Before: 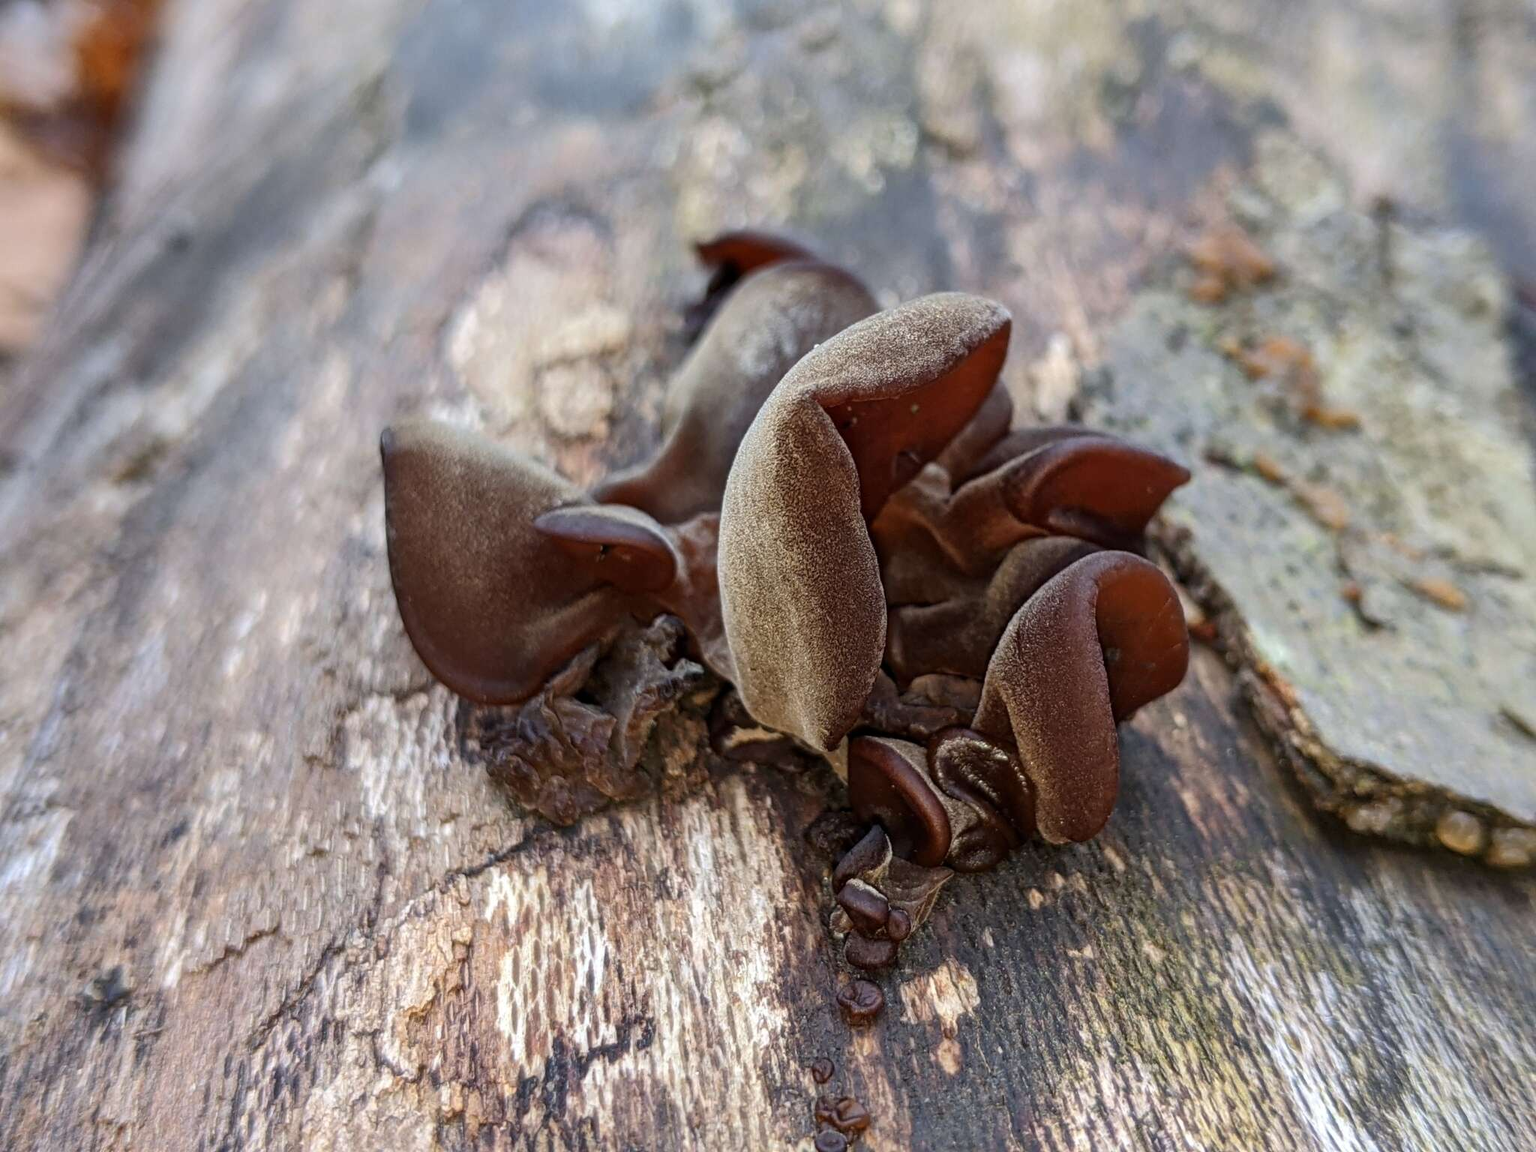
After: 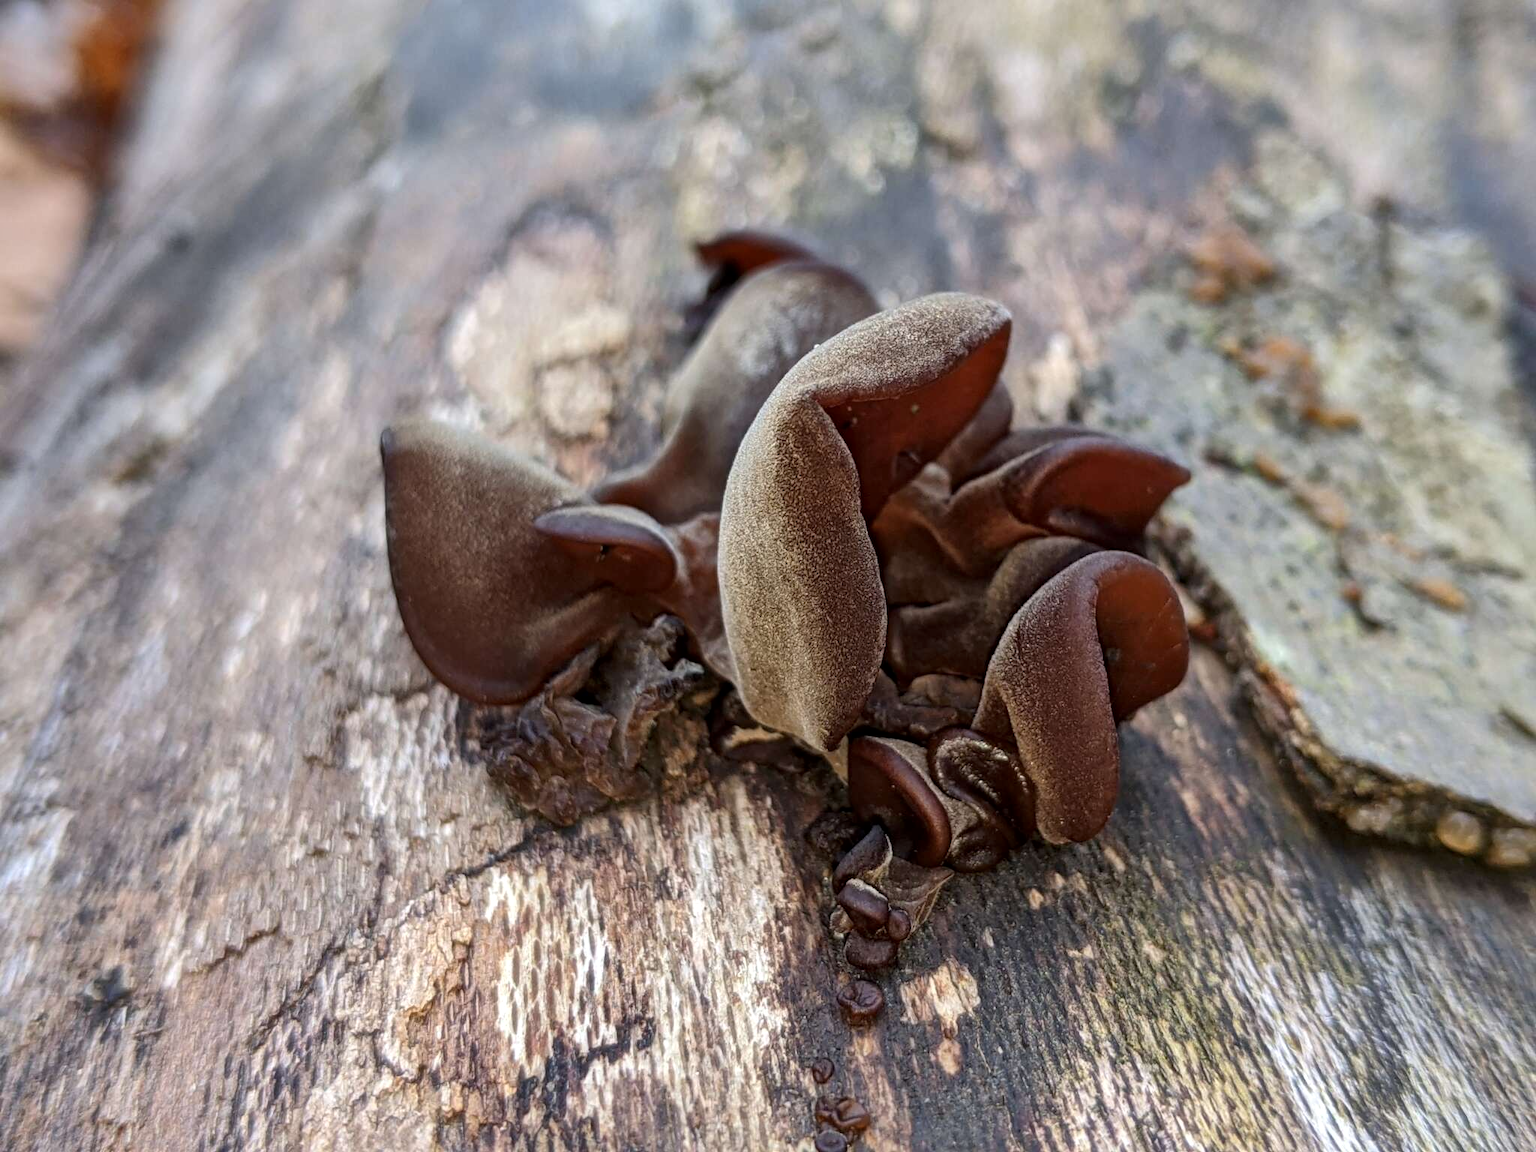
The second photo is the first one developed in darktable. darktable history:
local contrast: mode bilateral grid, contrast 21, coarseness 50, detail 120%, midtone range 0.2
exposure: black level correction 0, compensate highlight preservation false
